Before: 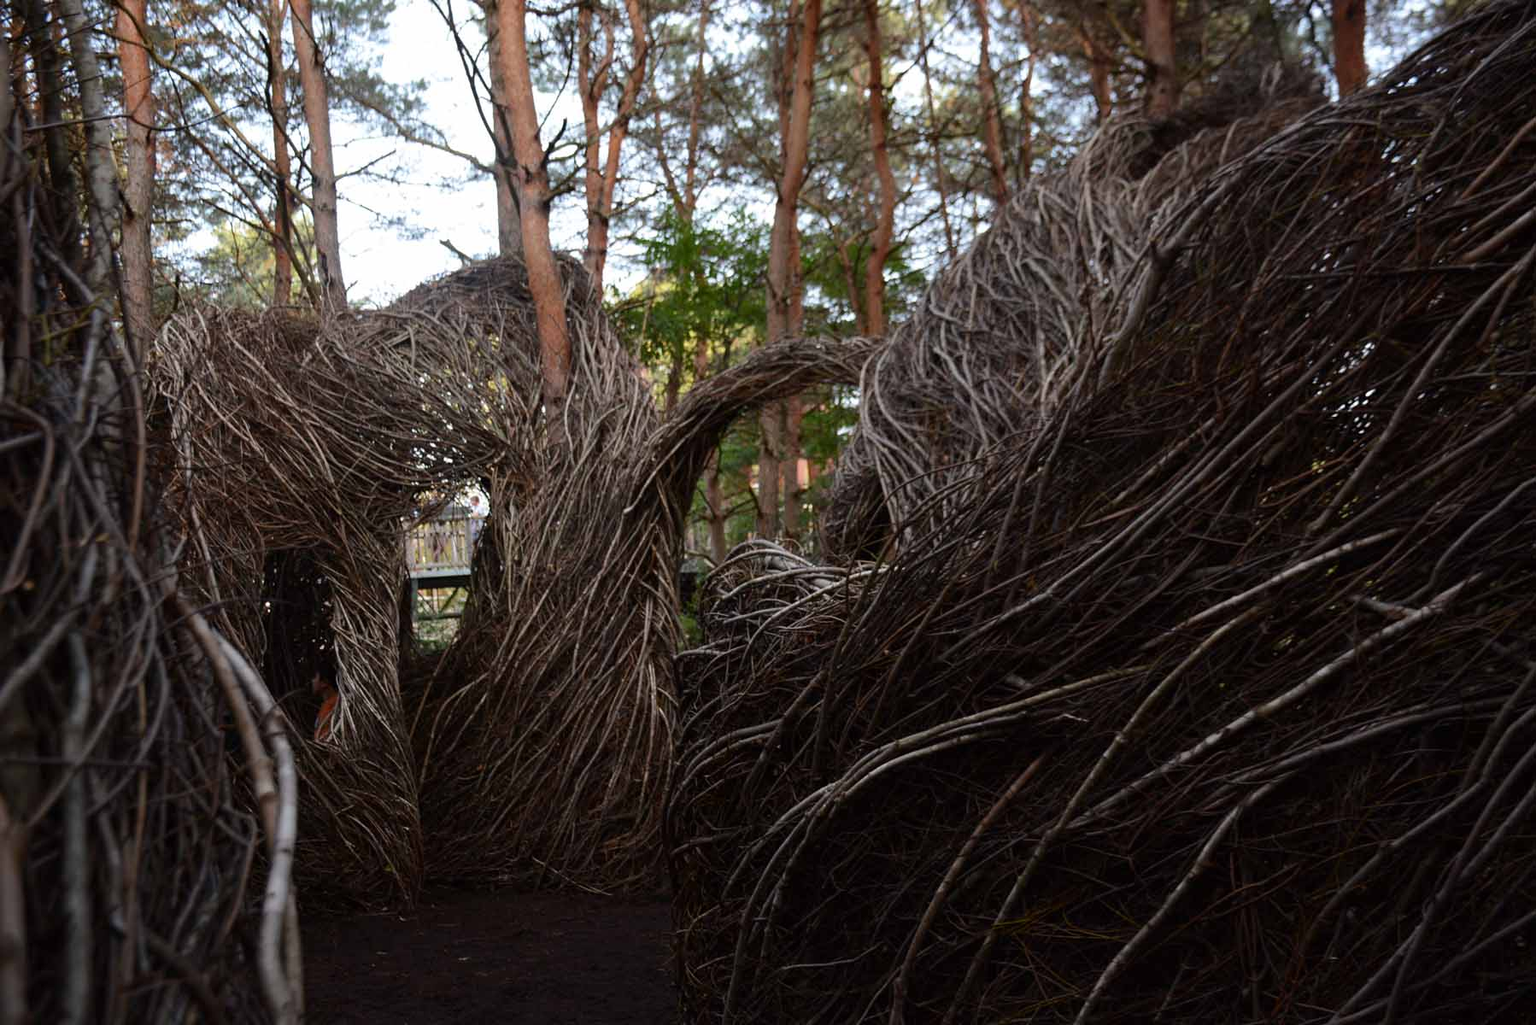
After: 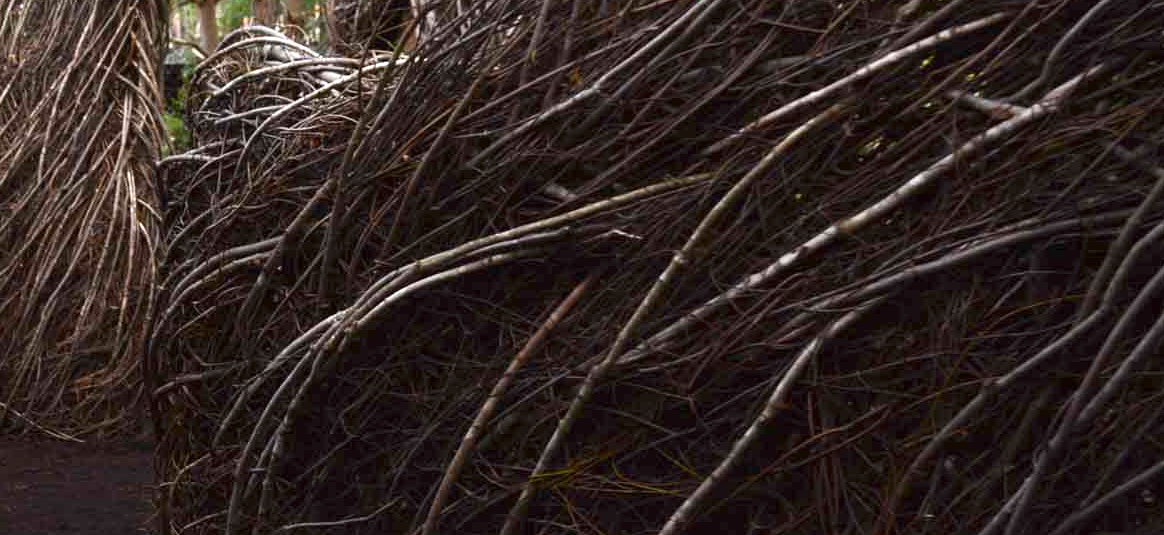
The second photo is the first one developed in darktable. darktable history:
exposure: black level correction 0, exposure 1.447 EV, compensate highlight preservation false
crop and rotate: left 35.251%, top 50.583%, bottom 4.783%
